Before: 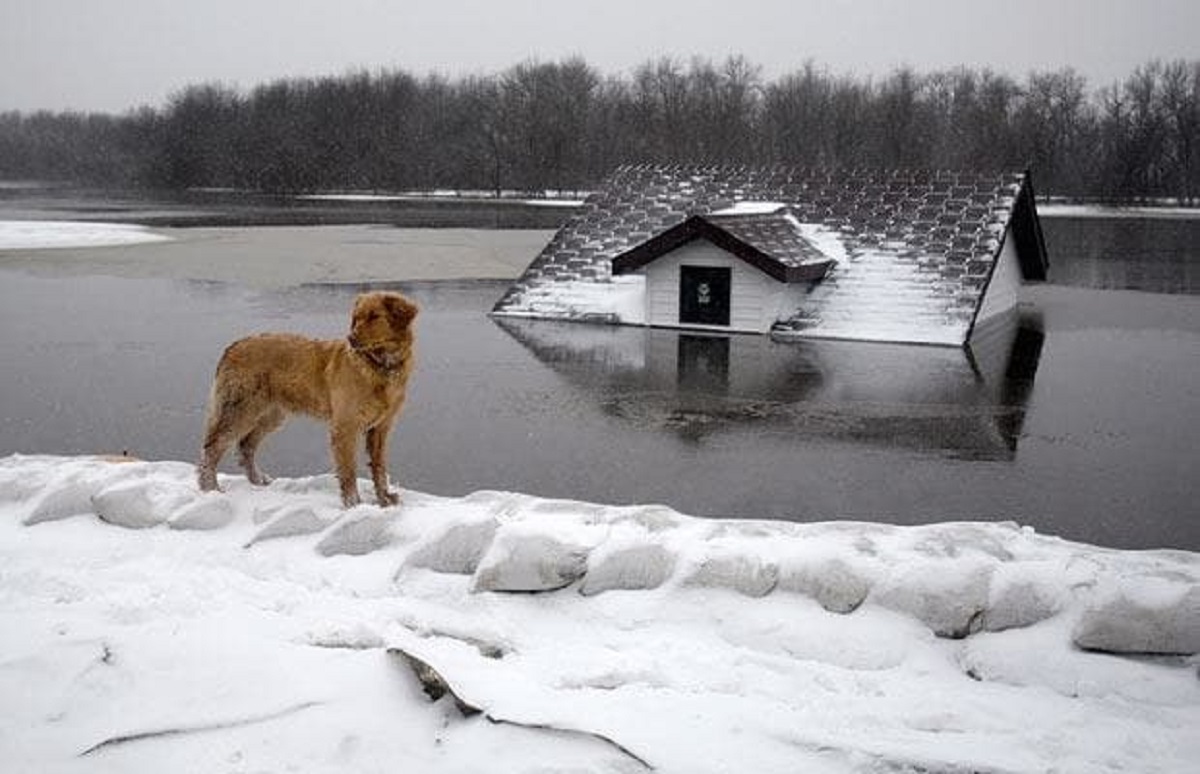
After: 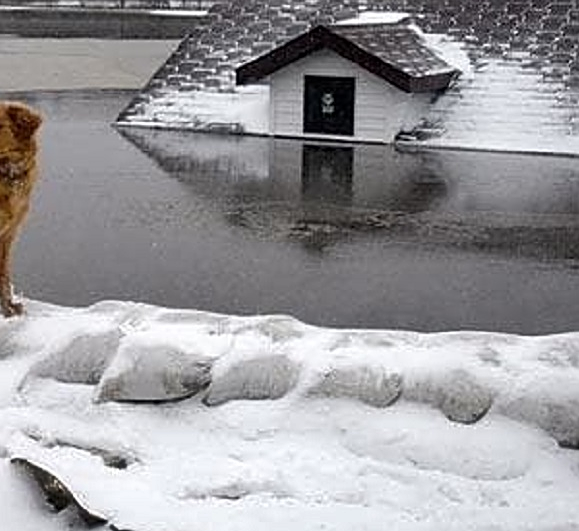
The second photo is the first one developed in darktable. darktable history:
sharpen: on, module defaults
shadows and highlights: low approximation 0.01, soften with gaussian
crop: left 31.379%, top 24.658%, right 20.326%, bottom 6.628%
